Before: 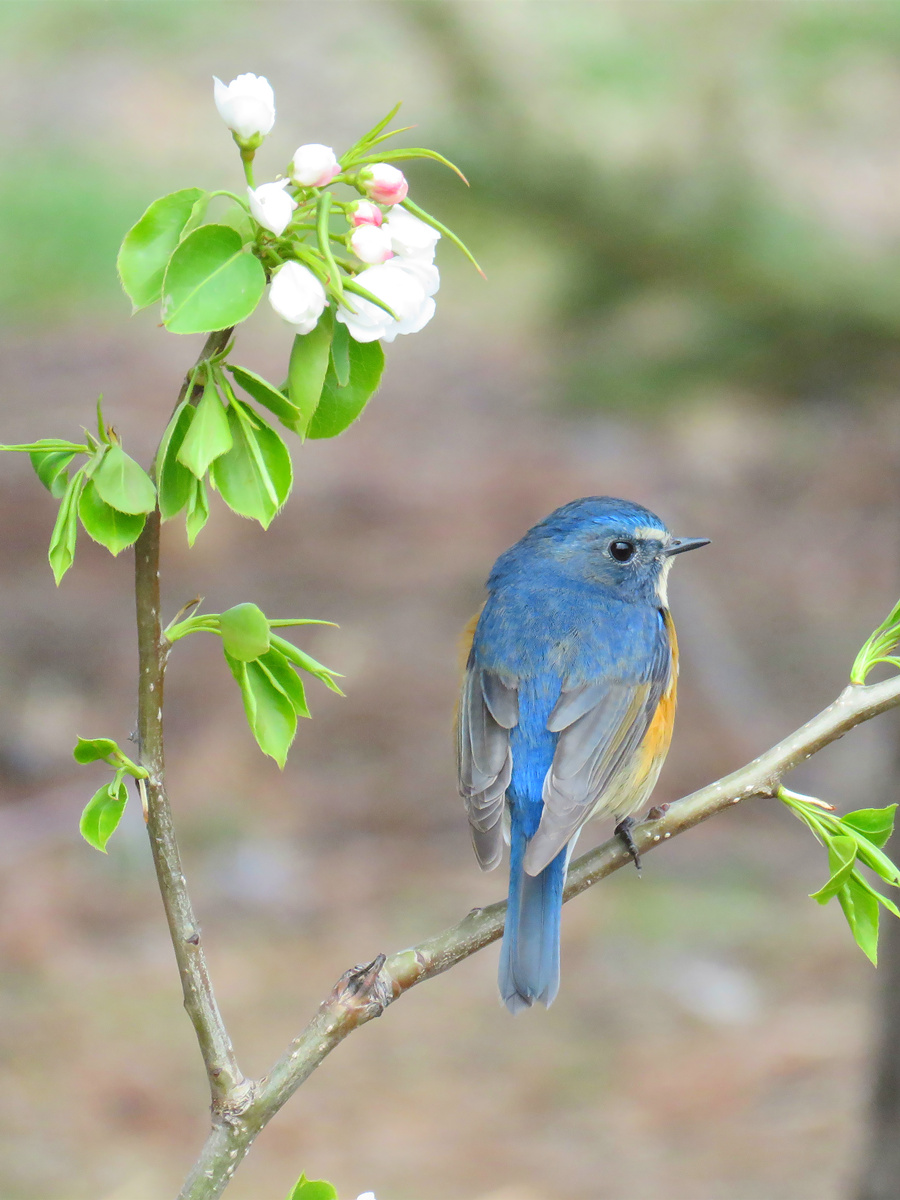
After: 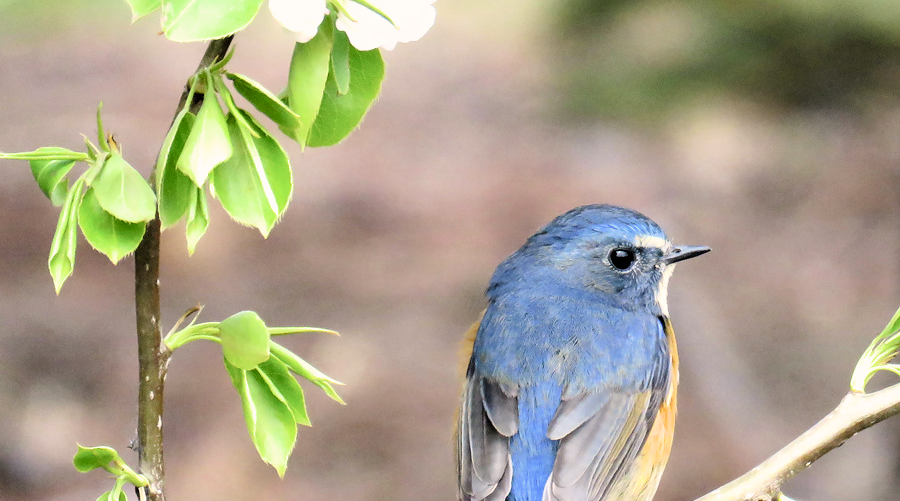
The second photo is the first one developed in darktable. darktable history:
crop and rotate: top 24.389%, bottom 33.834%
filmic rgb: black relative exposure -3.77 EV, white relative exposure 2.37 EV, threshold 5.95 EV, dynamic range scaling -49.31%, hardness 3.41, latitude 29.19%, contrast 1.793, color science v6 (2022), enable highlight reconstruction true
color correction: highlights a* 6.02, highlights b* 4.79
